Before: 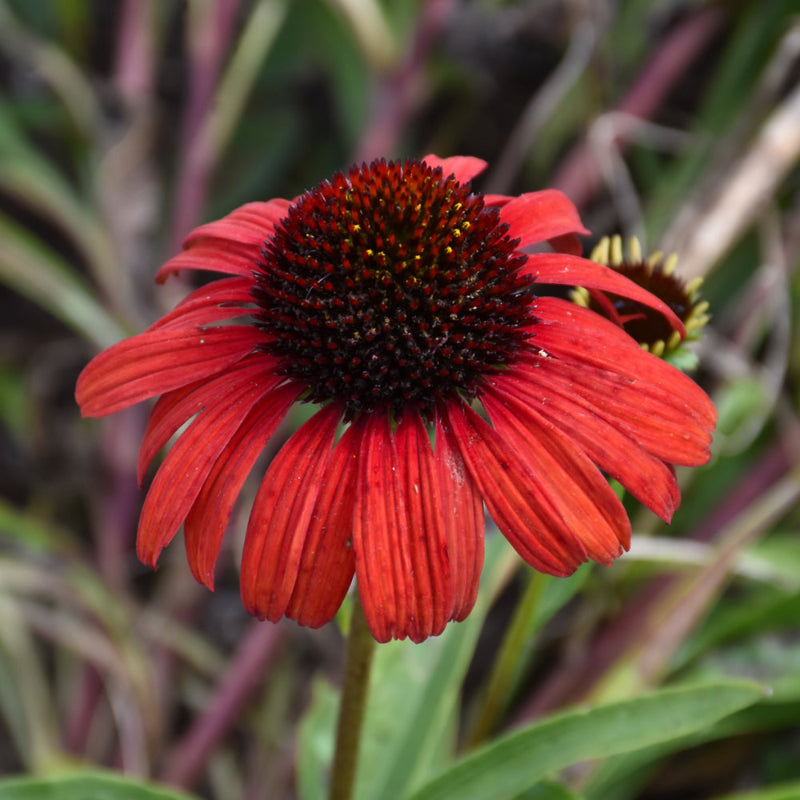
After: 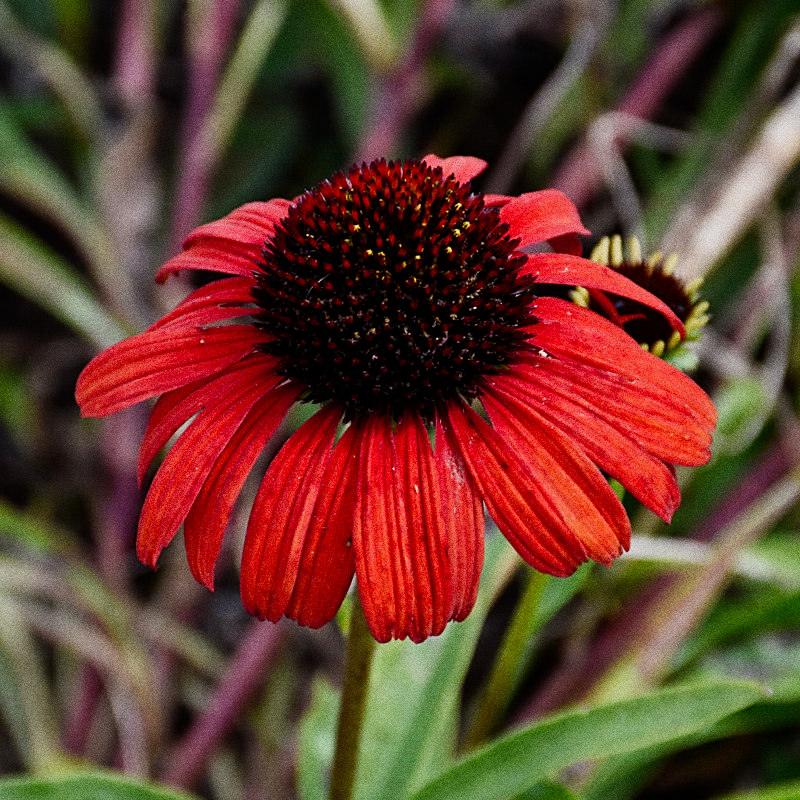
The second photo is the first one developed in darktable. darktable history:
sharpen: on, module defaults
grain: coarseness 0.09 ISO, strength 40%
filmic rgb: black relative exposure -16 EV, white relative exposure 5.31 EV, hardness 5.9, contrast 1.25, preserve chrominance no, color science v5 (2021)
